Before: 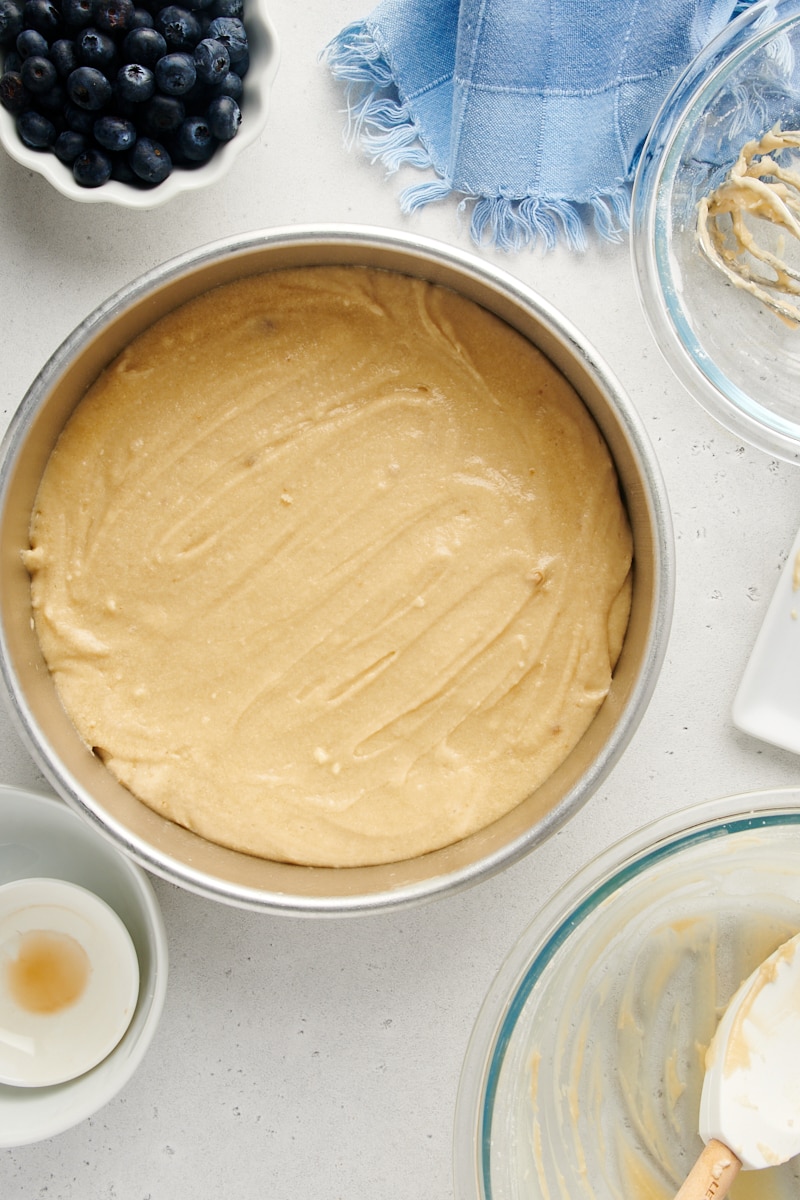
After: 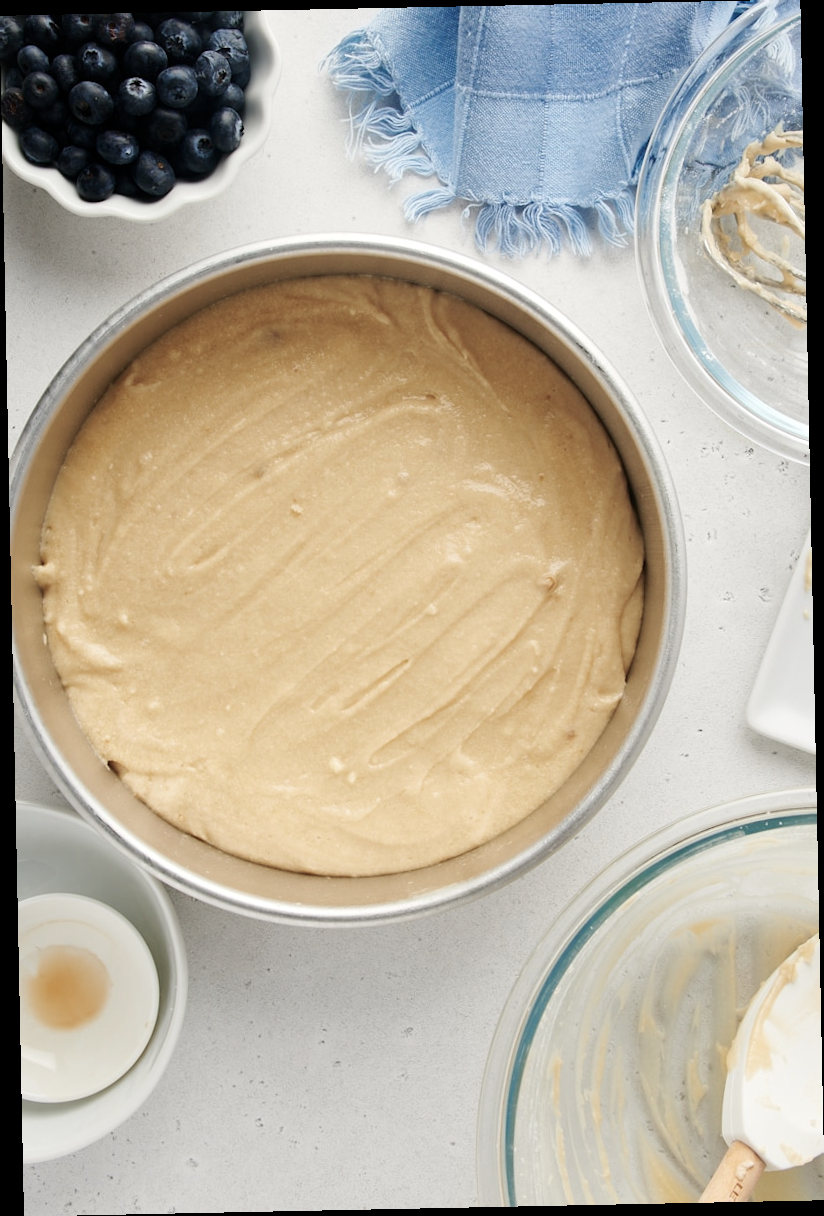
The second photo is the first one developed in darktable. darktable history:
rotate and perspective: rotation -1.17°, automatic cropping off
color balance: input saturation 80.07%
